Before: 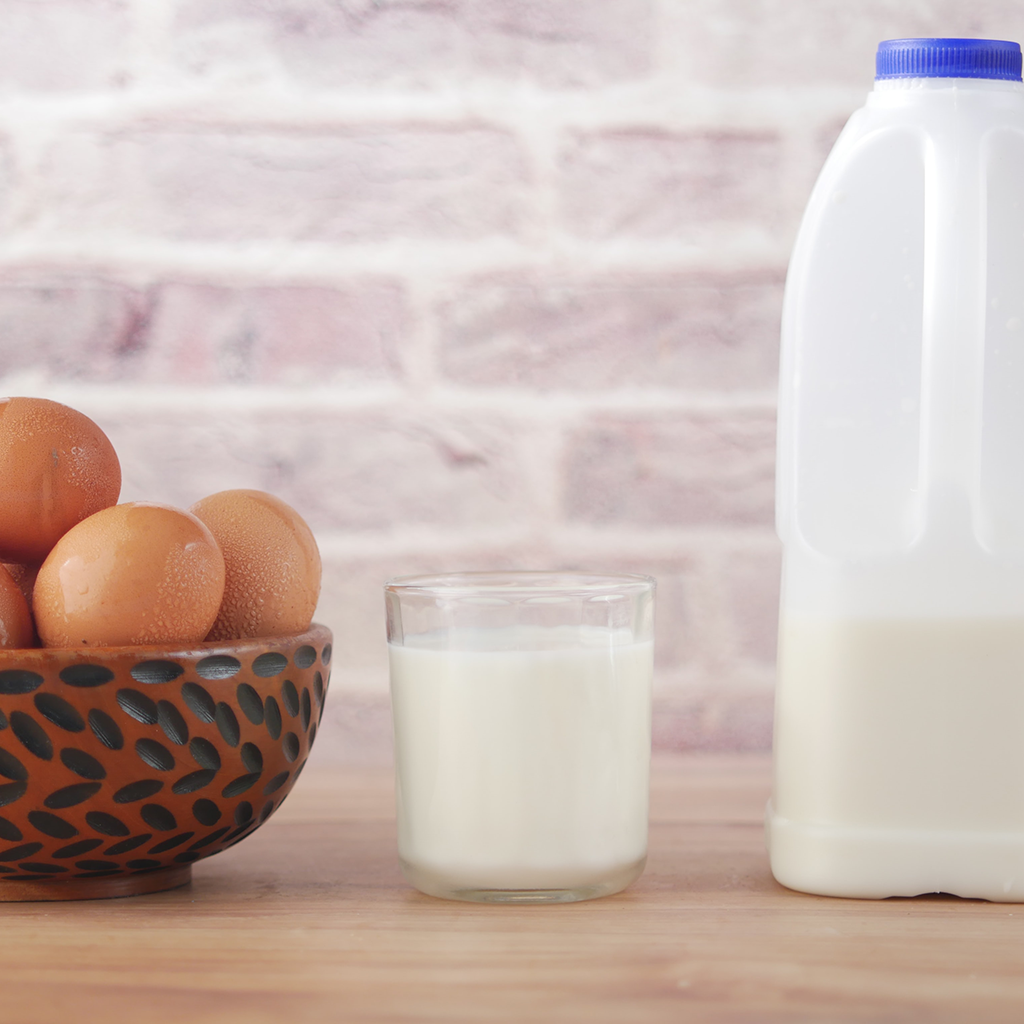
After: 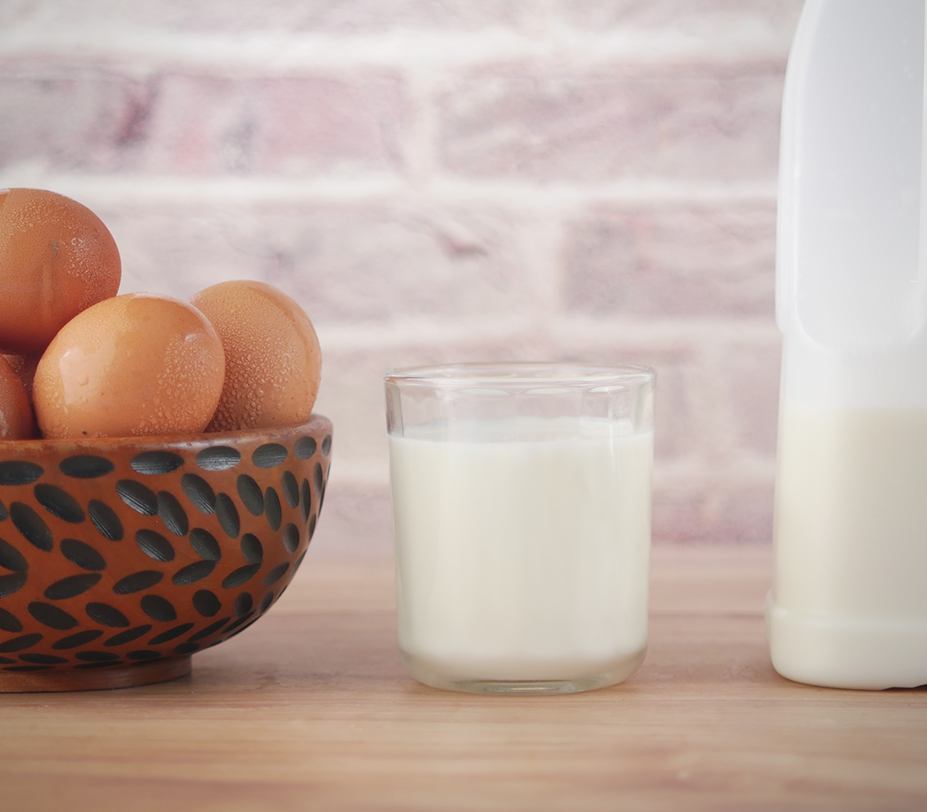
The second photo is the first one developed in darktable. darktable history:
vignetting: fall-off radius 94.82%, brightness -0.589, saturation -0.117
crop: top 20.429%, right 9.438%, bottom 0.252%
